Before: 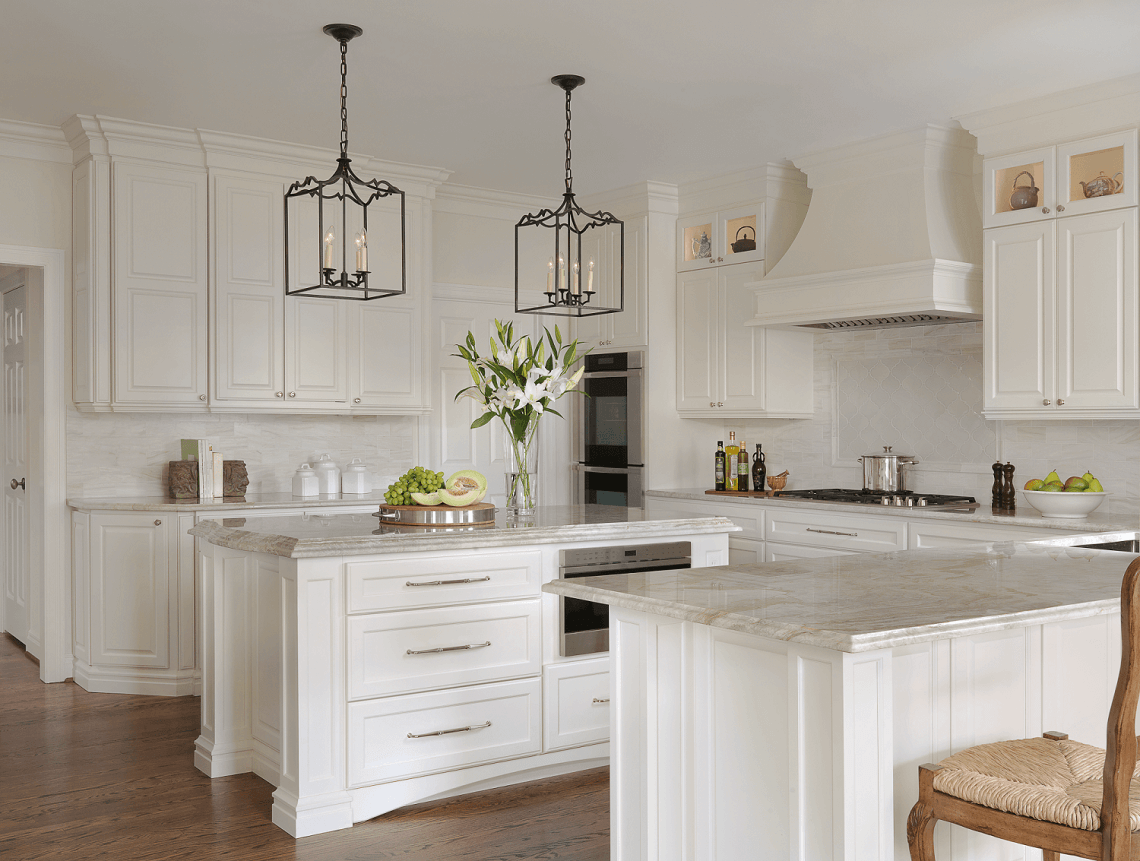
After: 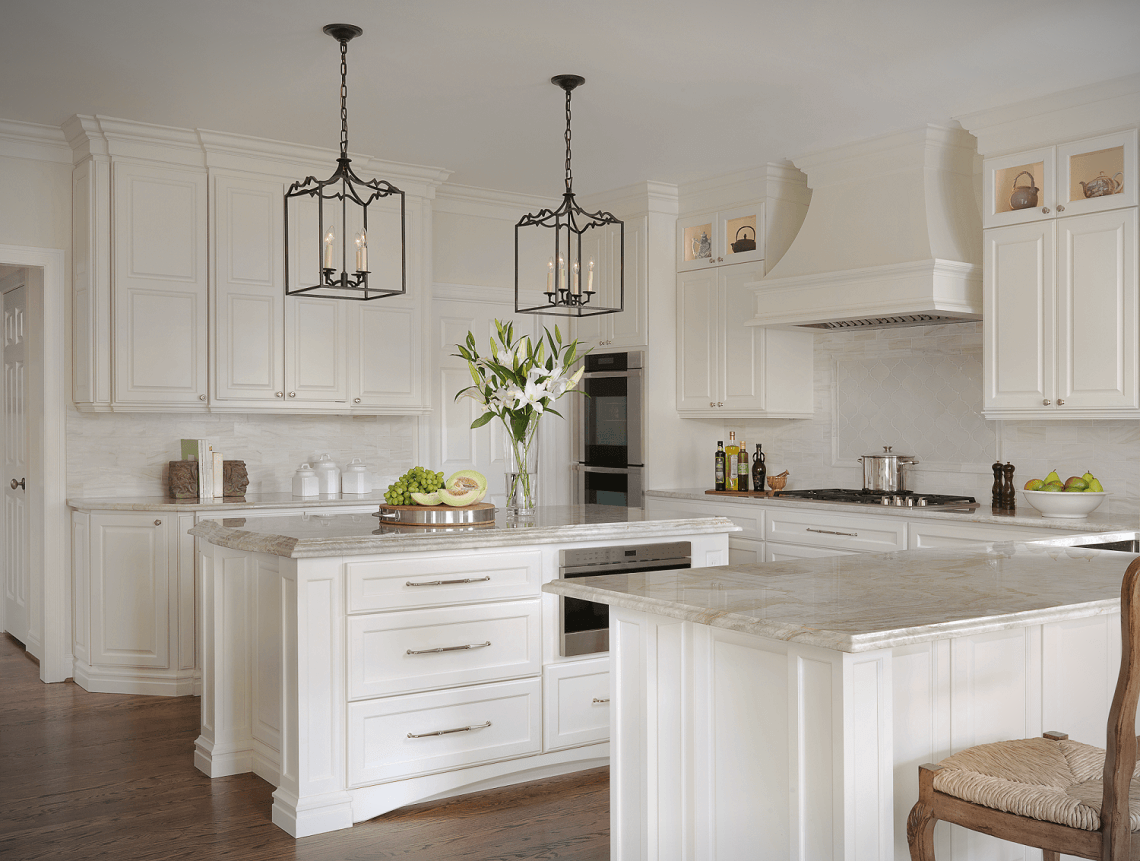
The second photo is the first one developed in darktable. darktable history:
vignetting: fall-off start 100.34%, width/height ratio 1.31
